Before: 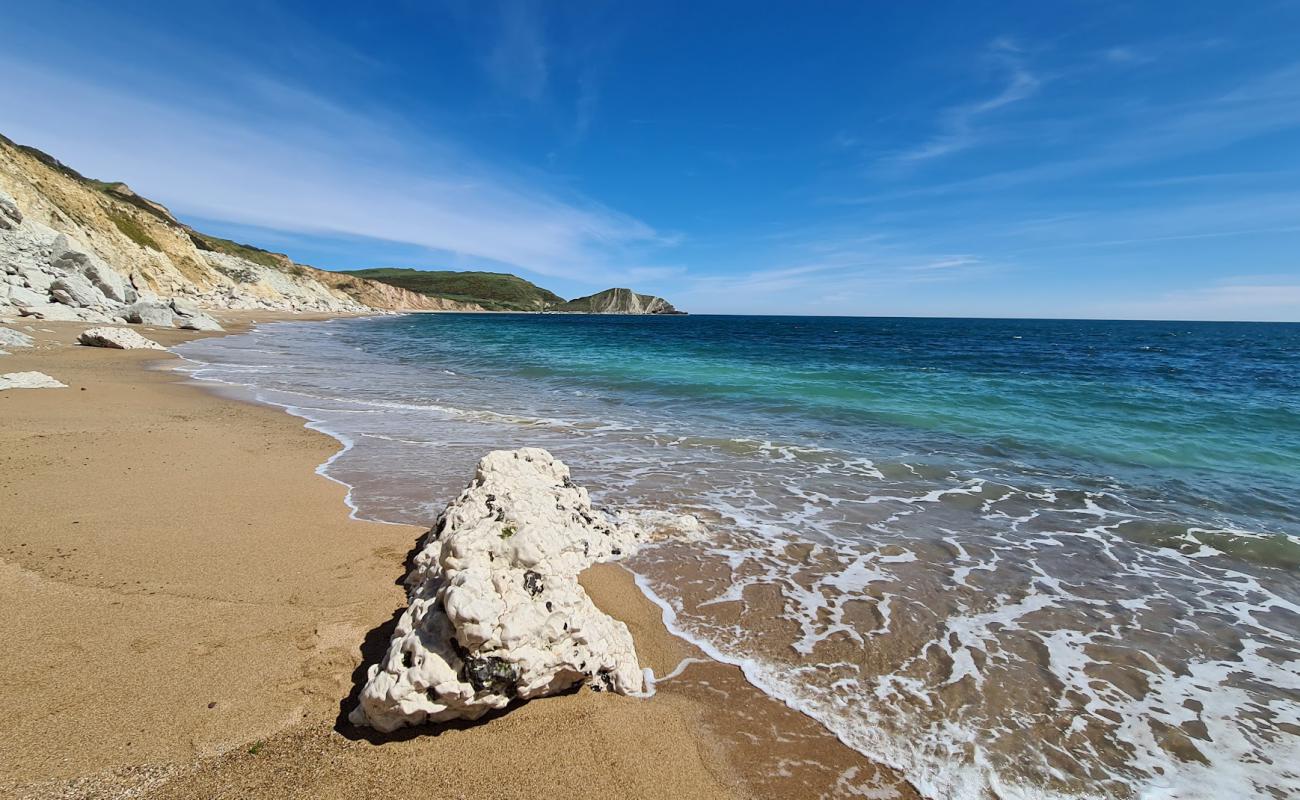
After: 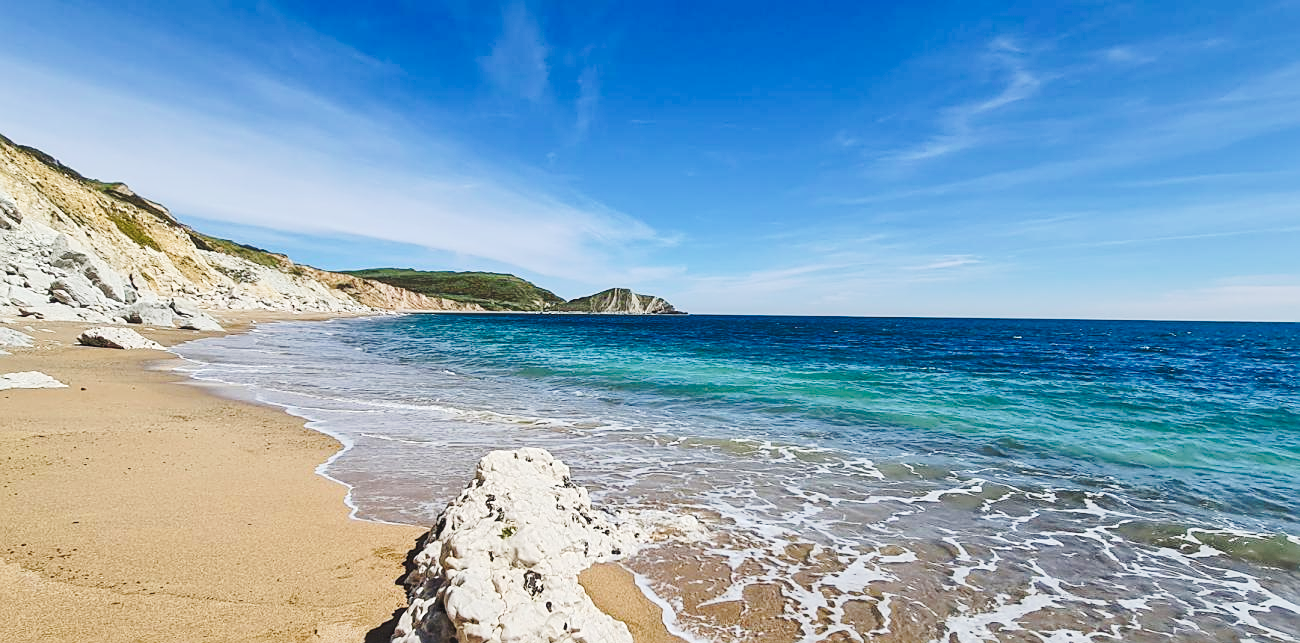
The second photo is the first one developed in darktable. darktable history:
crop: bottom 19.577%
local contrast: detail 109%
tone curve: curves: ch0 [(0, 0) (0.003, 0.046) (0.011, 0.052) (0.025, 0.059) (0.044, 0.069) (0.069, 0.084) (0.1, 0.107) (0.136, 0.133) (0.177, 0.171) (0.224, 0.216) (0.277, 0.293) (0.335, 0.371) (0.399, 0.481) (0.468, 0.577) (0.543, 0.662) (0.623, 0.749) (0.709, 0.831) (0.801, 0.891) (0.898, 0.942) (1, 1)], preserve colors none
sharpen: on, module defaults
